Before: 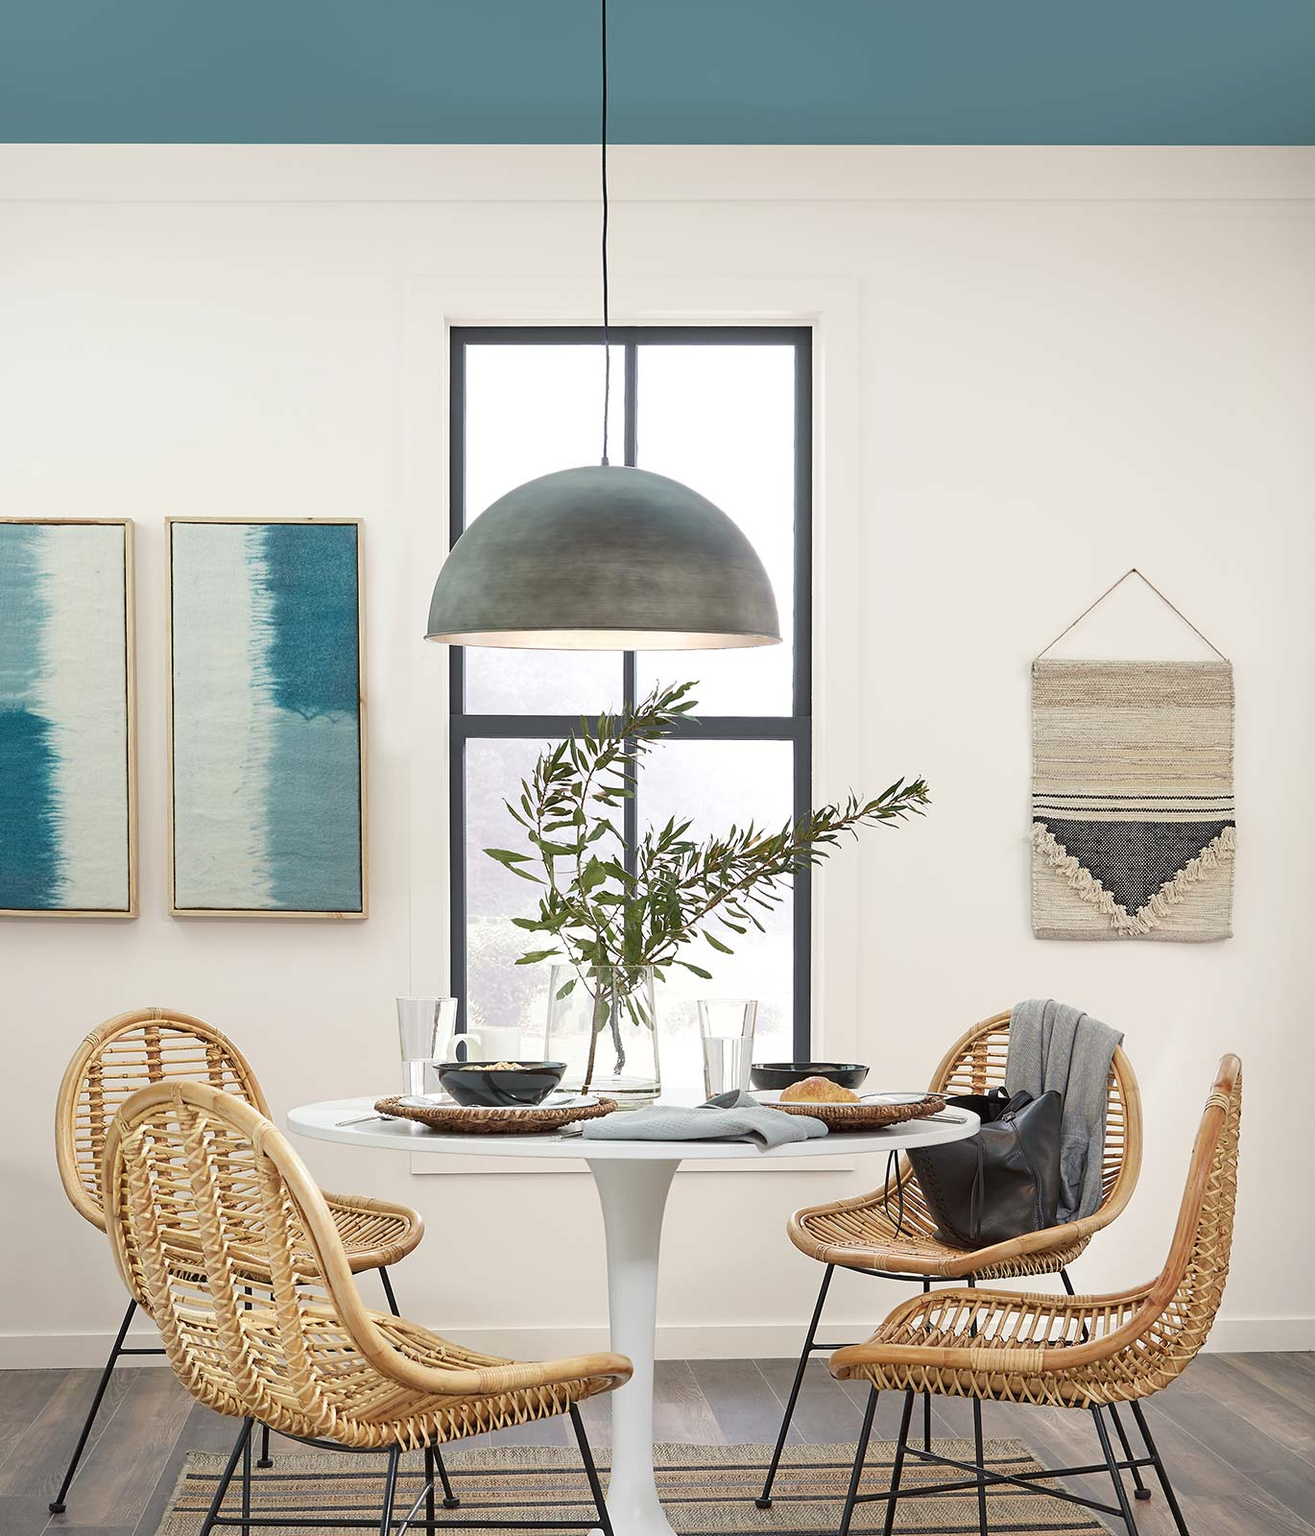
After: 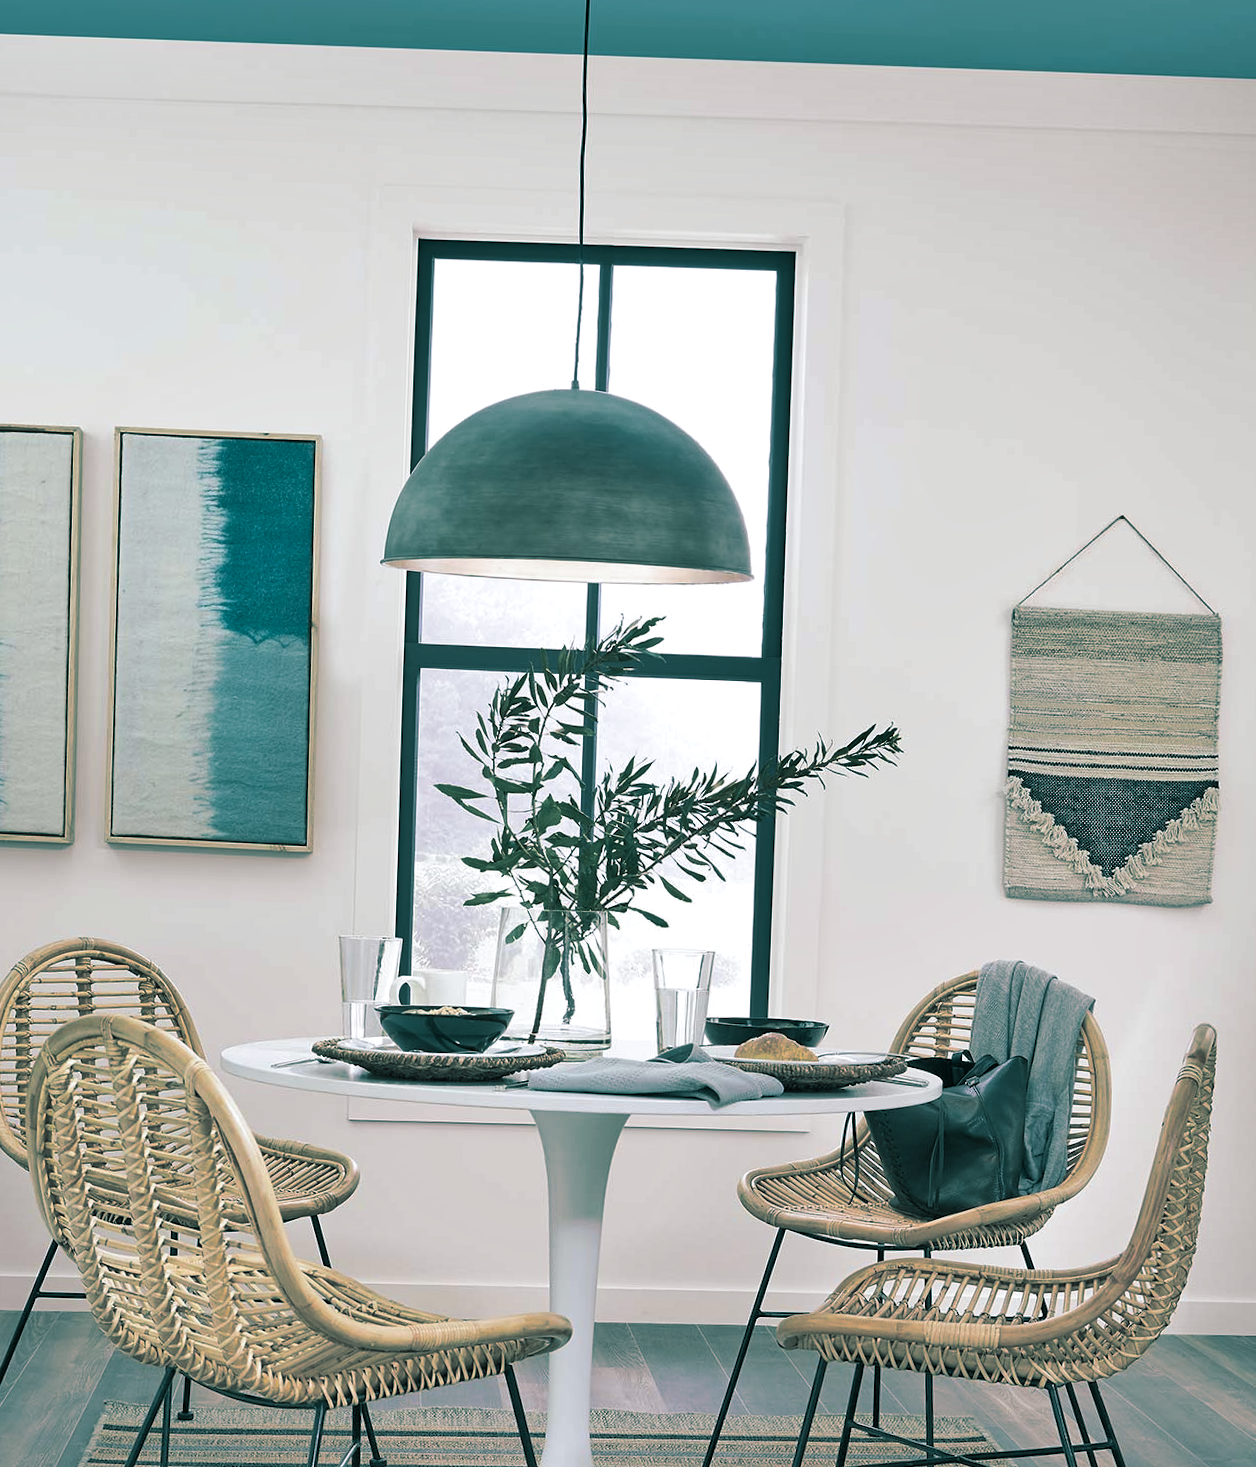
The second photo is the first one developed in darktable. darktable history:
shadows and highlights: shadows 53, soften with gaussian
crop and rotate: angle -1.96°, left 3.097%, top 4.154%, right 1.586%, bottom 0.529%
color correction: highlights a* -0.137, highlights b* -5.91, shadows a* -0.137, shadows b* -0.137
split-toning: shadows › hue 183.6°, shadows › saturation 0.52, highlights › hue 0°, highlights › saturation 0
